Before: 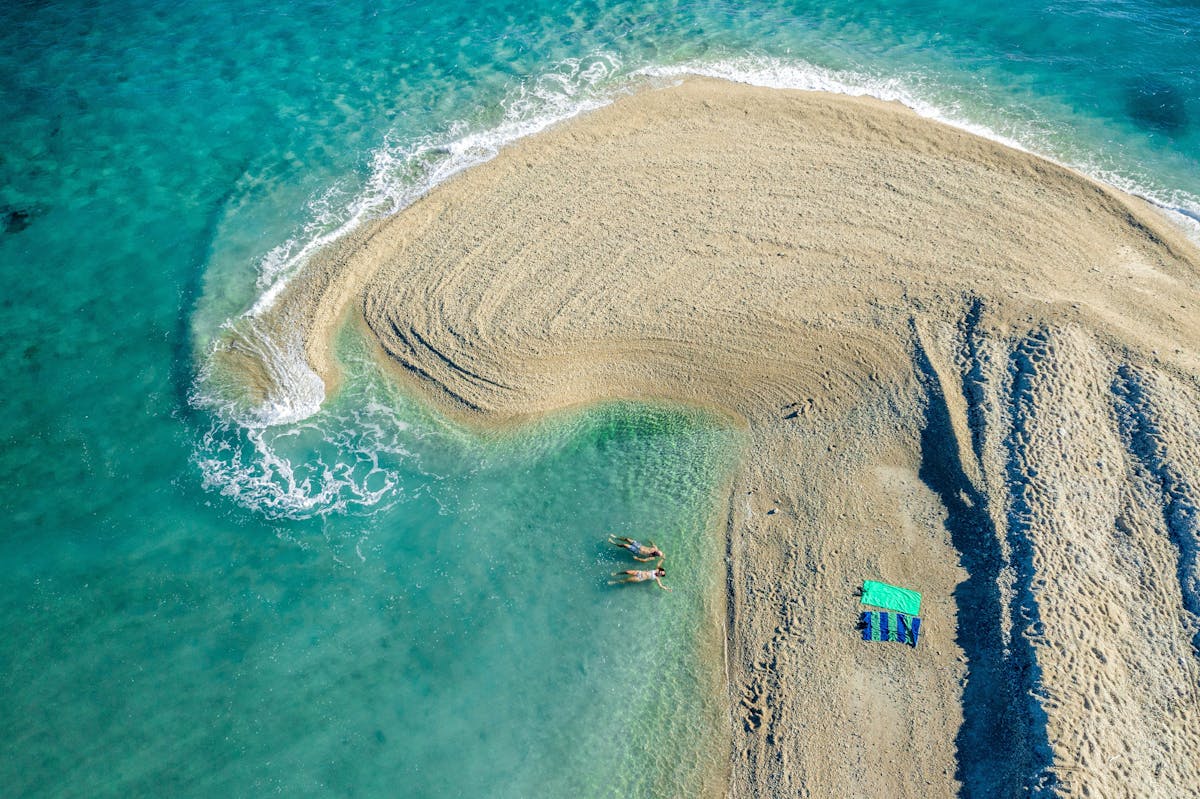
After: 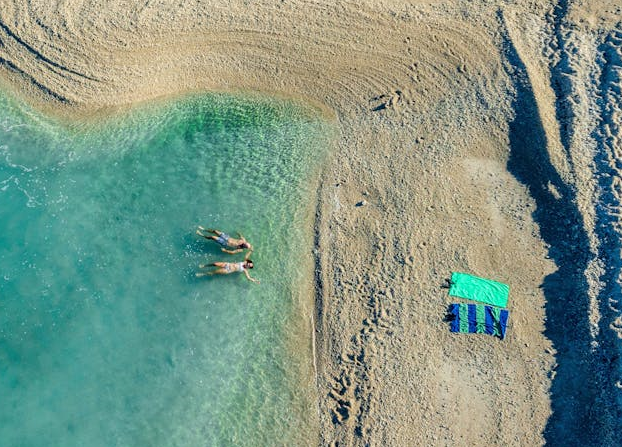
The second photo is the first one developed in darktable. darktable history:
crop: left 34.349%, top 38.644%, right 13.752%, bottom 5.322%
